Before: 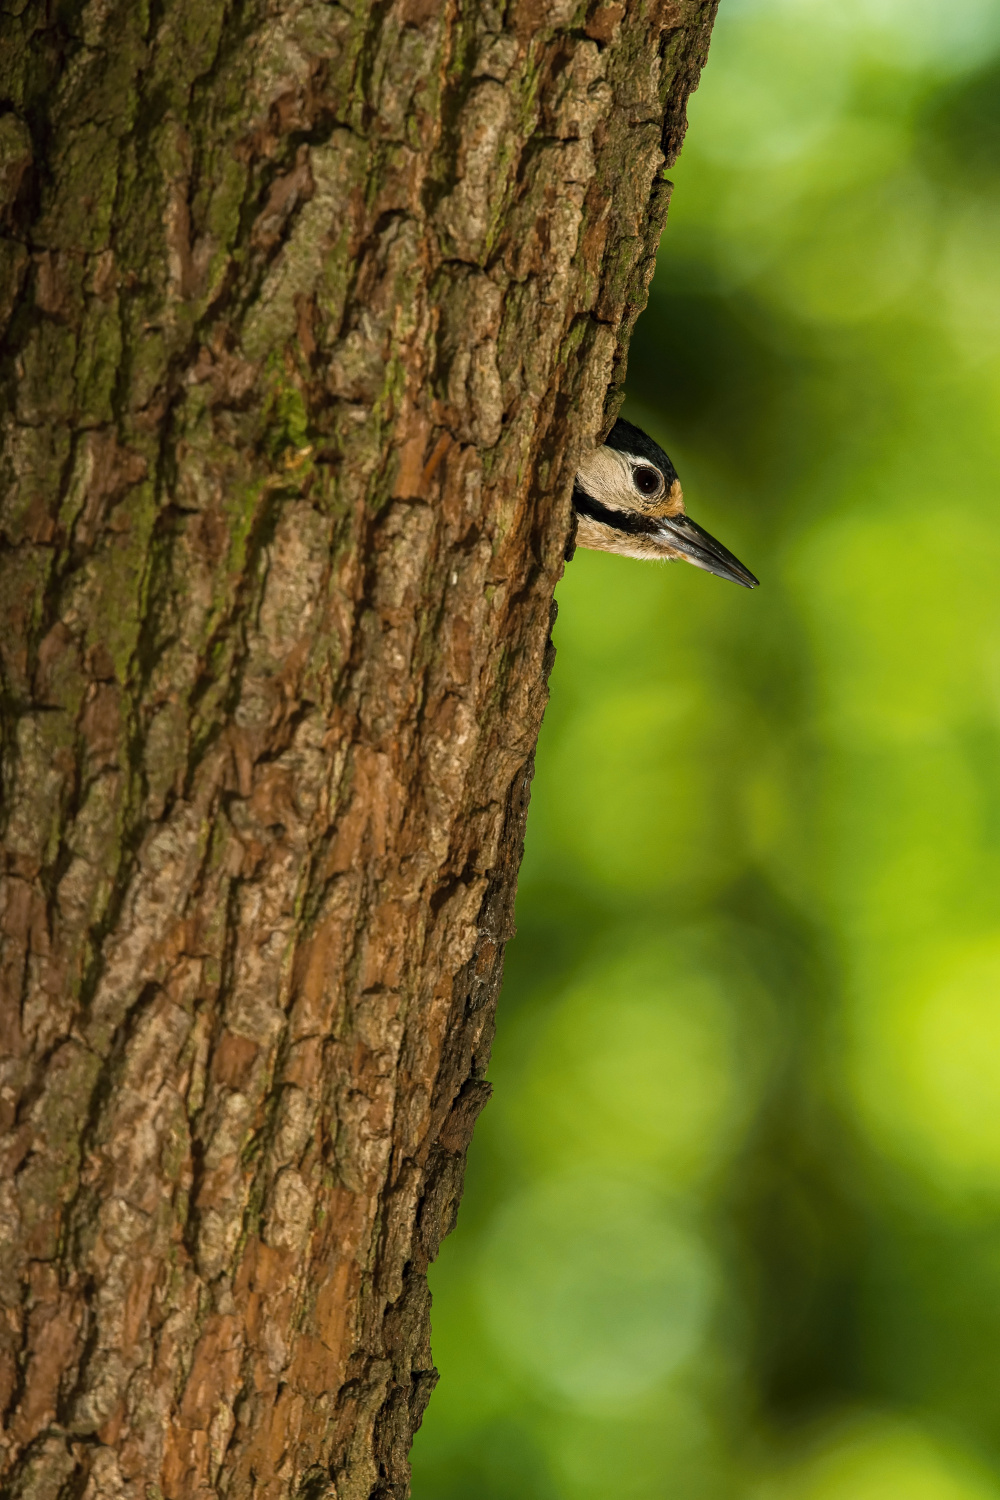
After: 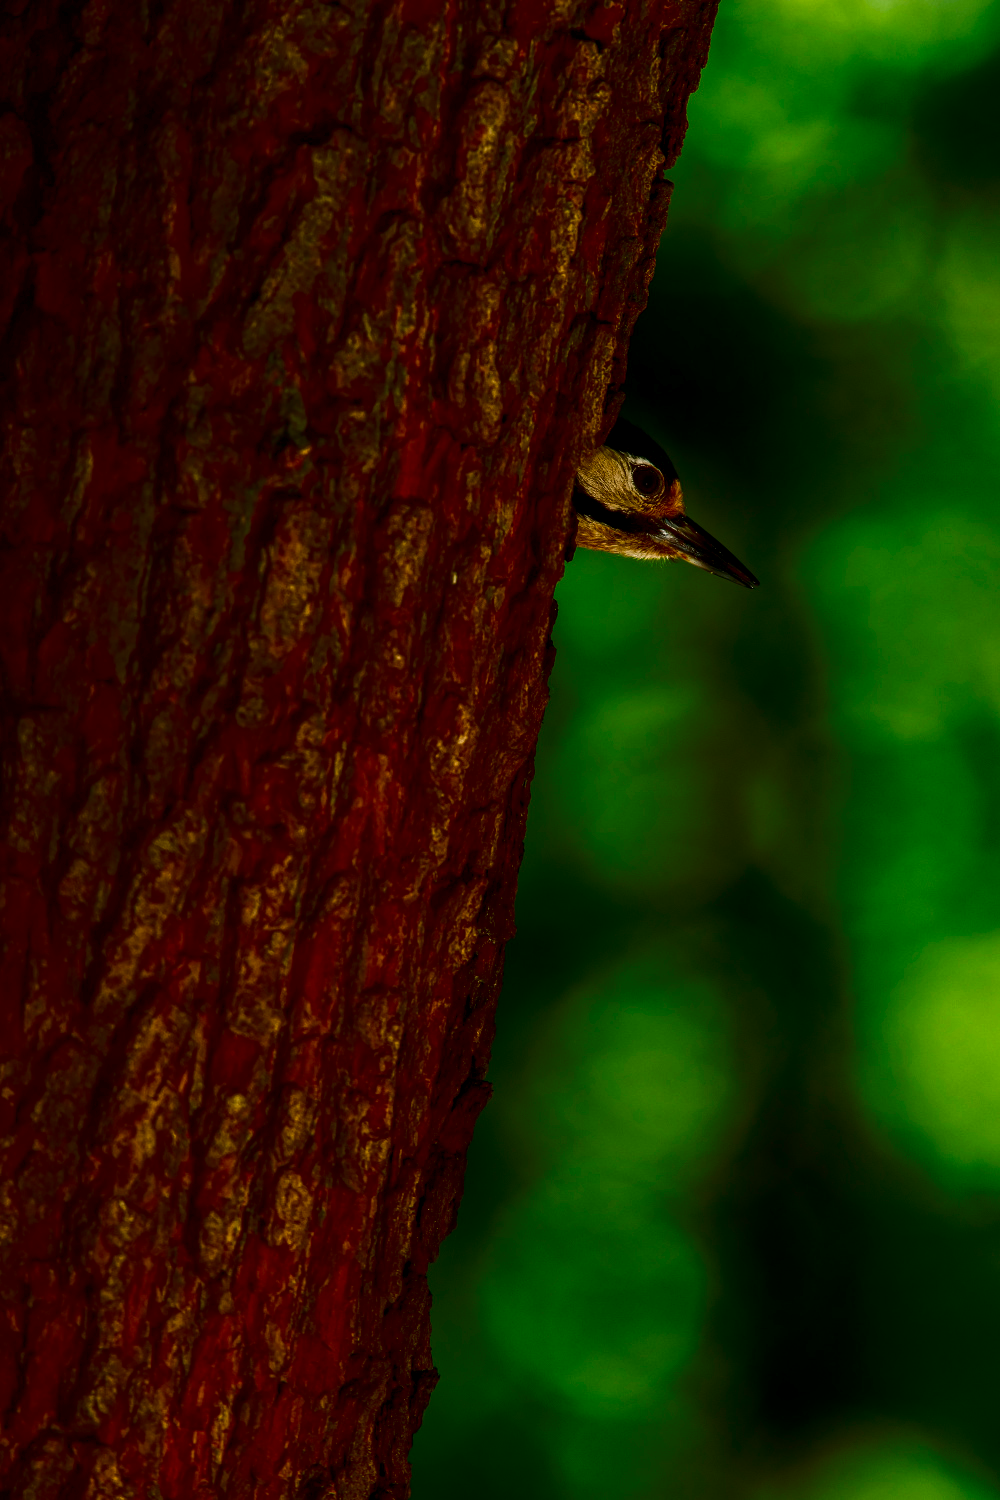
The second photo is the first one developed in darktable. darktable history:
contrast brightness saturation: brightness -0.987, saturation 0.989
local contrast: on, module defaults
